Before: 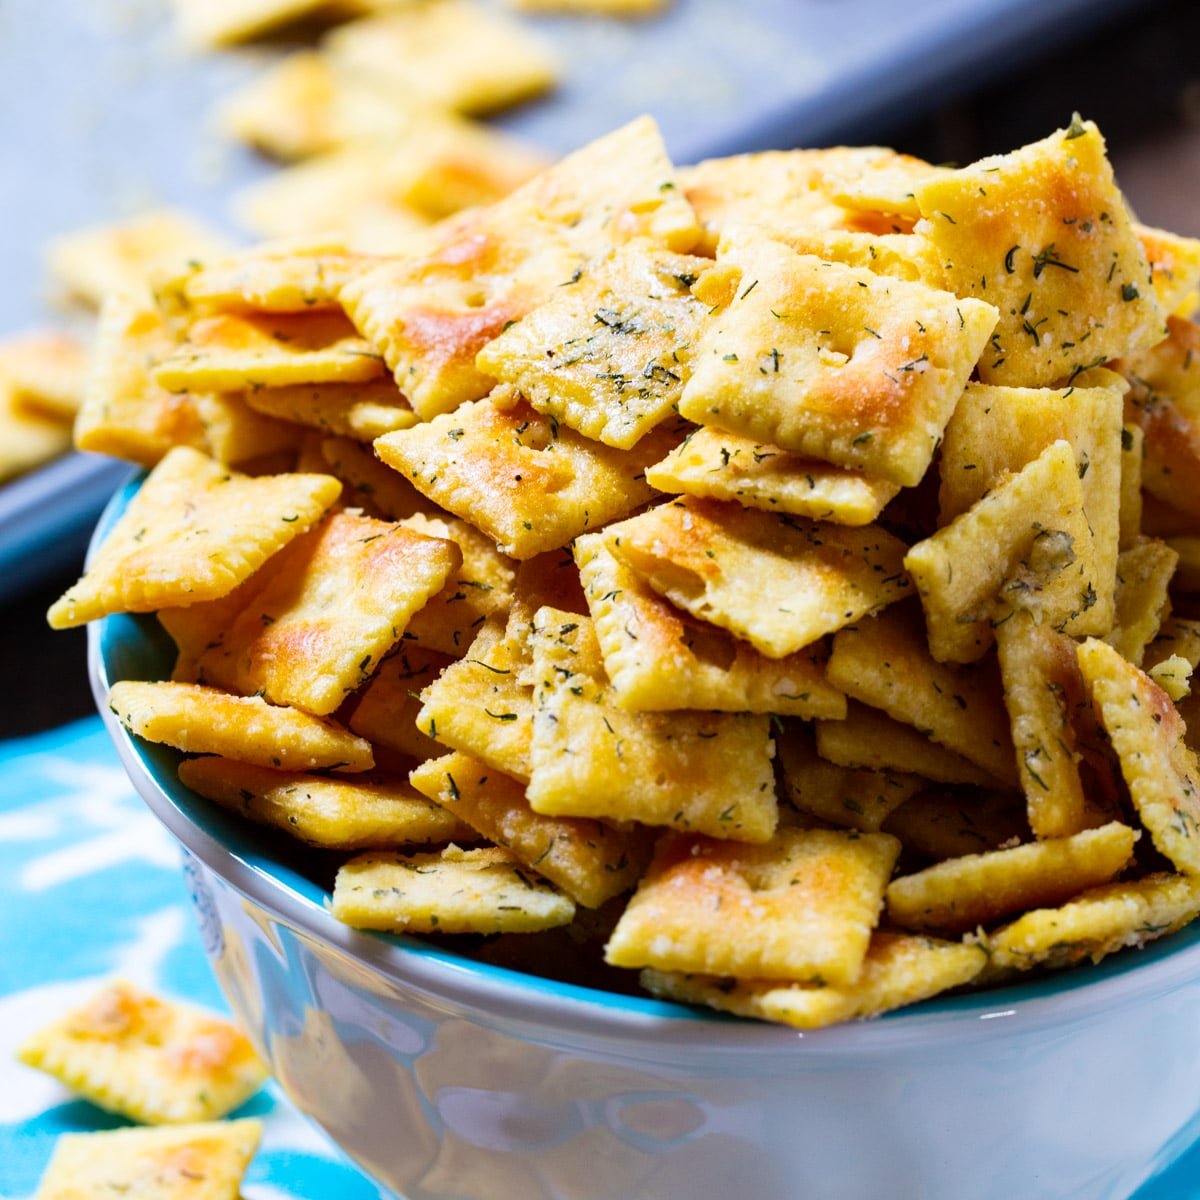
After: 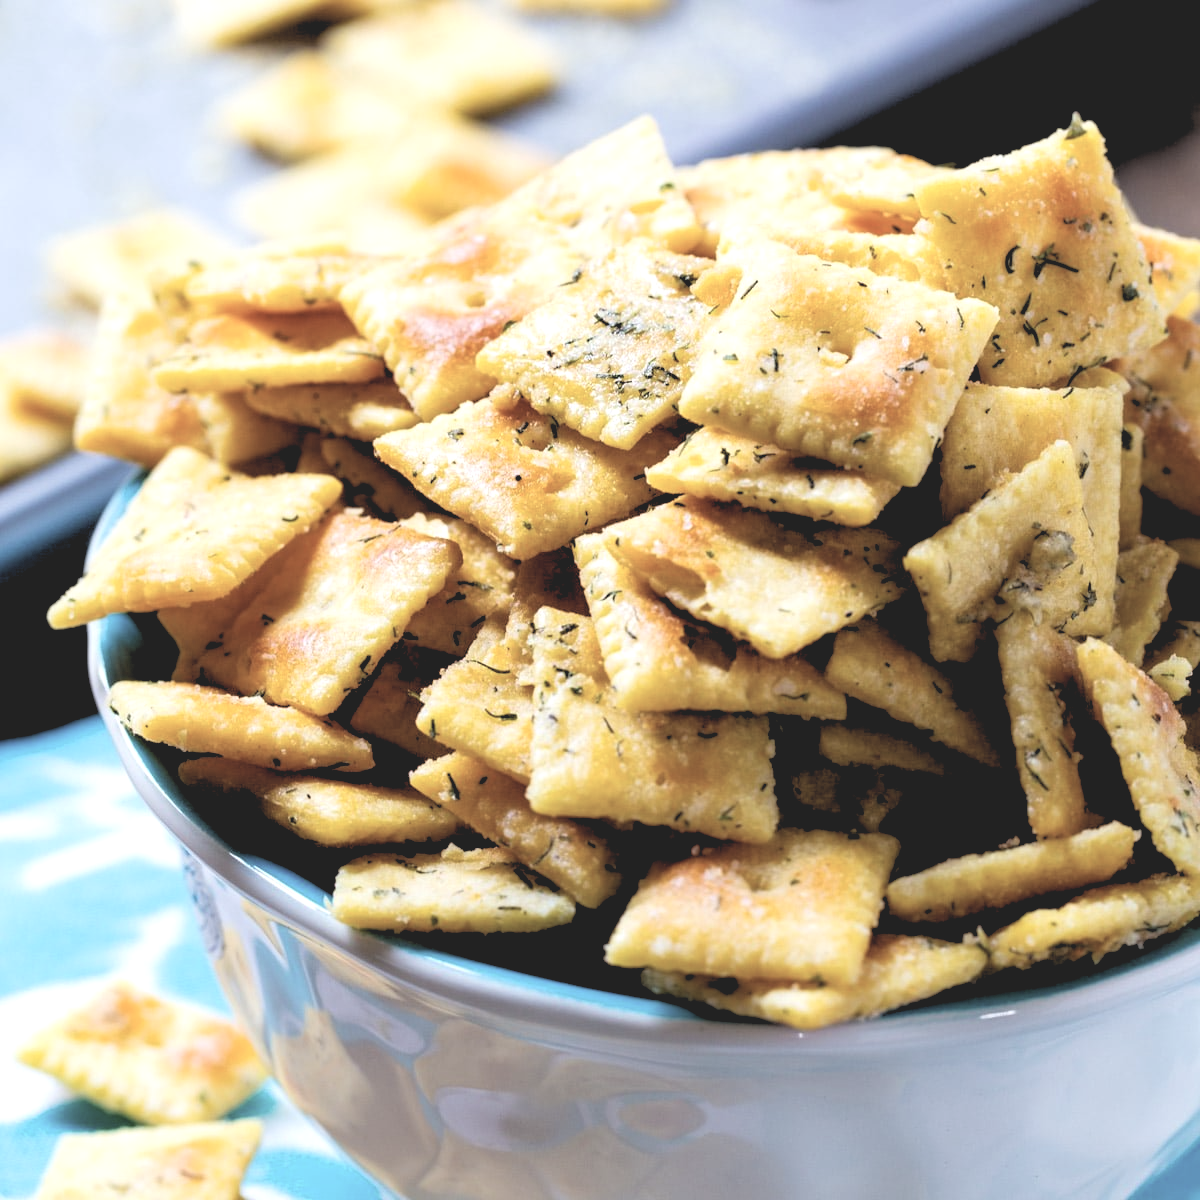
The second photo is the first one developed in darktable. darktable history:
exposure: black level correction 0, exposure 0.68 EV, compensate exposure bias true, compensate highlight preservation false
rgb levels: levels [[0.034, 0.472, 0.904], [0, 0.5, 1], [0, 0.5, 1]]
contrast brightness saturation: contrast -0.26, saturation -0.43
